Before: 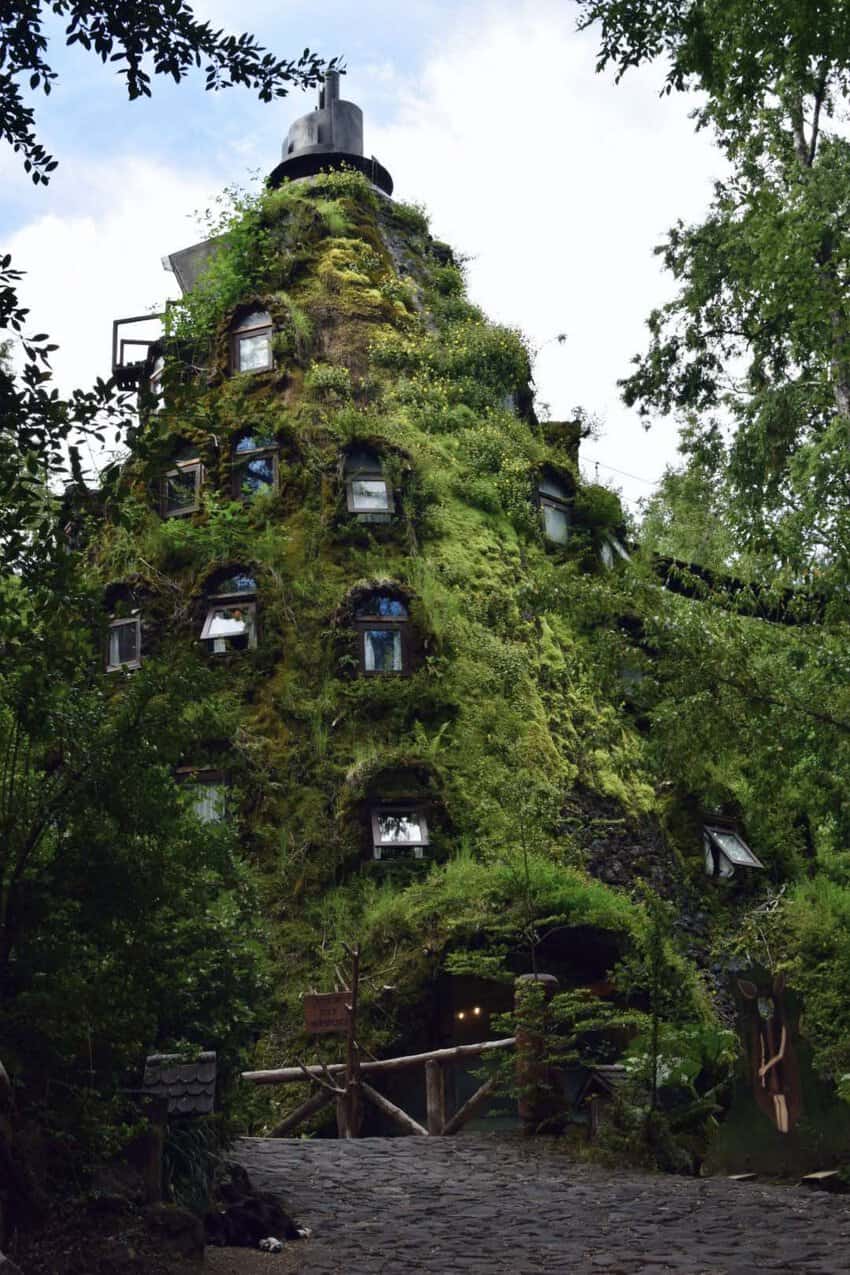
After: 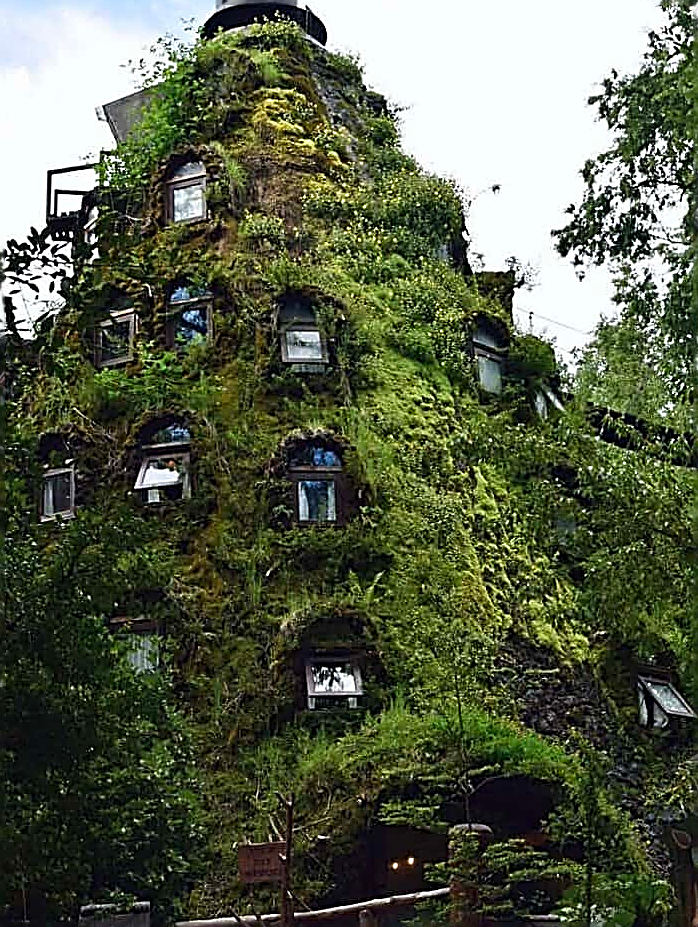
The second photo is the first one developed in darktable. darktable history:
crop: left 7.804%, top 11.826%, right 10.038%, bottom 15.453%
sharpen: amount 1.998
